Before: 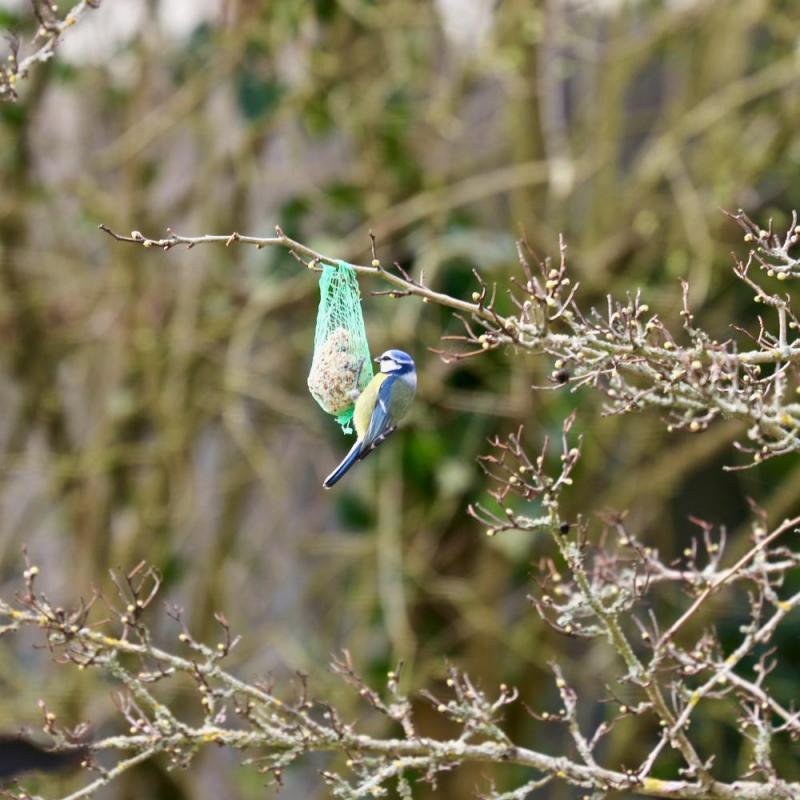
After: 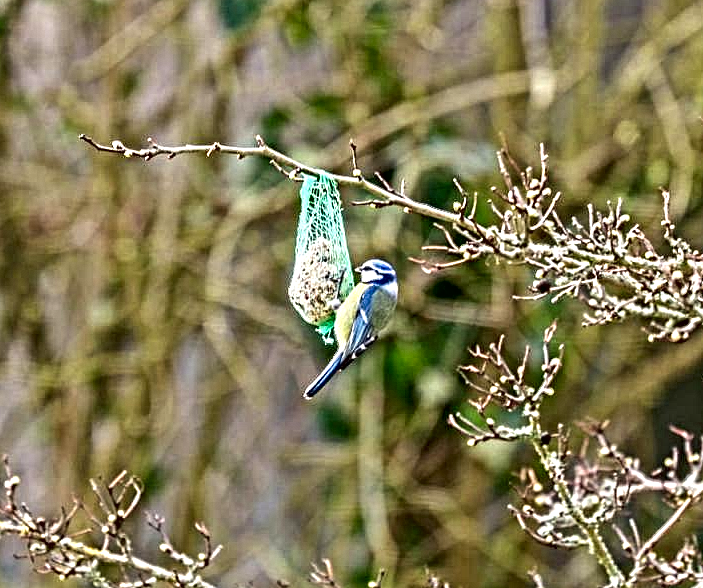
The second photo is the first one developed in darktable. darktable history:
local contrast: mode bilateral grid, contrast 10, coarseness 25, detail 110%, midtone range 0.2
crop and rotate: left 2.425%, top 11.305%, right 9.6%, bottom 15.08%
shadows and highlights: radius 121.13, shadows 21.4, white point adjustment -9.72, highlights -14.39, soften with gaussian
white balance: emerald 1
contrast brightness saturation: saturation 0.1
contrast equalizer: octaves 7, y [[0.406, 0.494, 0.589, 0.753, 0.877, 0.999], [0.5 ×6], [0.5 ×6], [0 ×6], [0 ×6]]
exposure: black level correction 0, exposure 0.5 EV, compensate highlight preservation false
